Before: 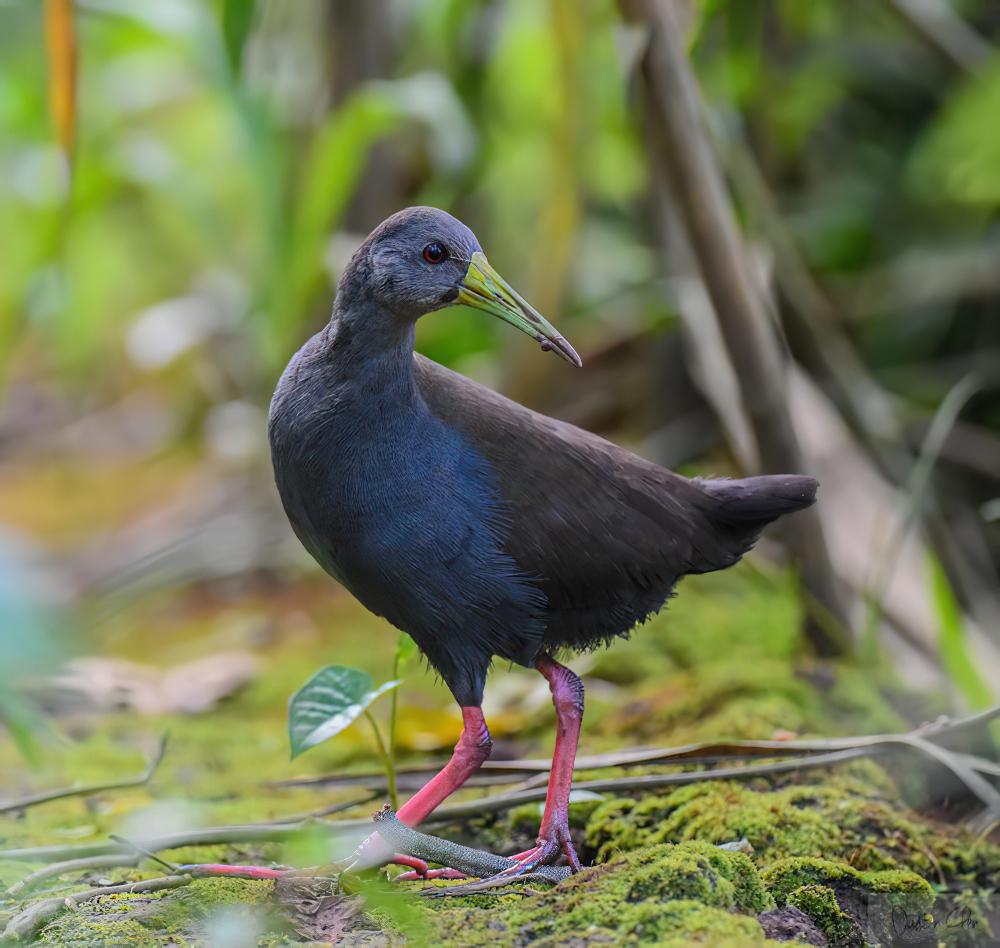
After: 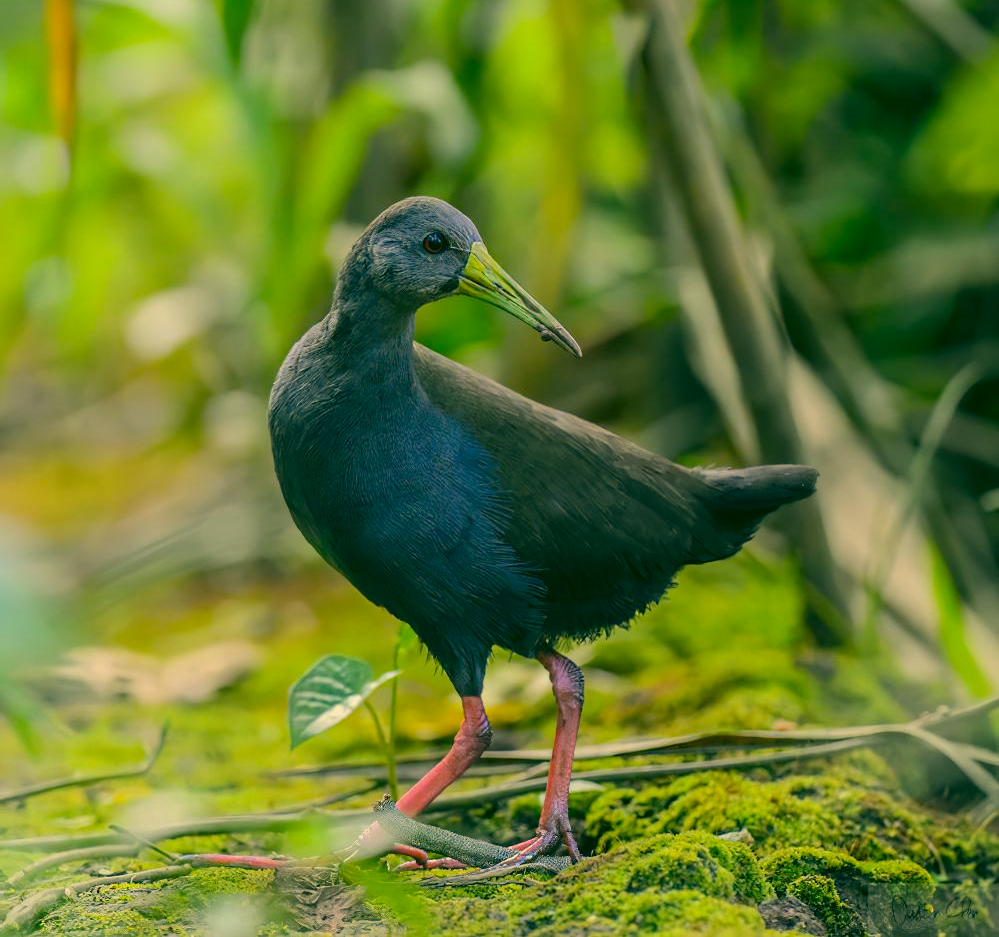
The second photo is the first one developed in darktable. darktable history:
crop: top 1.079%, right 0.091%
color correction: highlights a* 5.61, highlights b* 32.8, shadows a* -25.7, shadows b* 3.96
